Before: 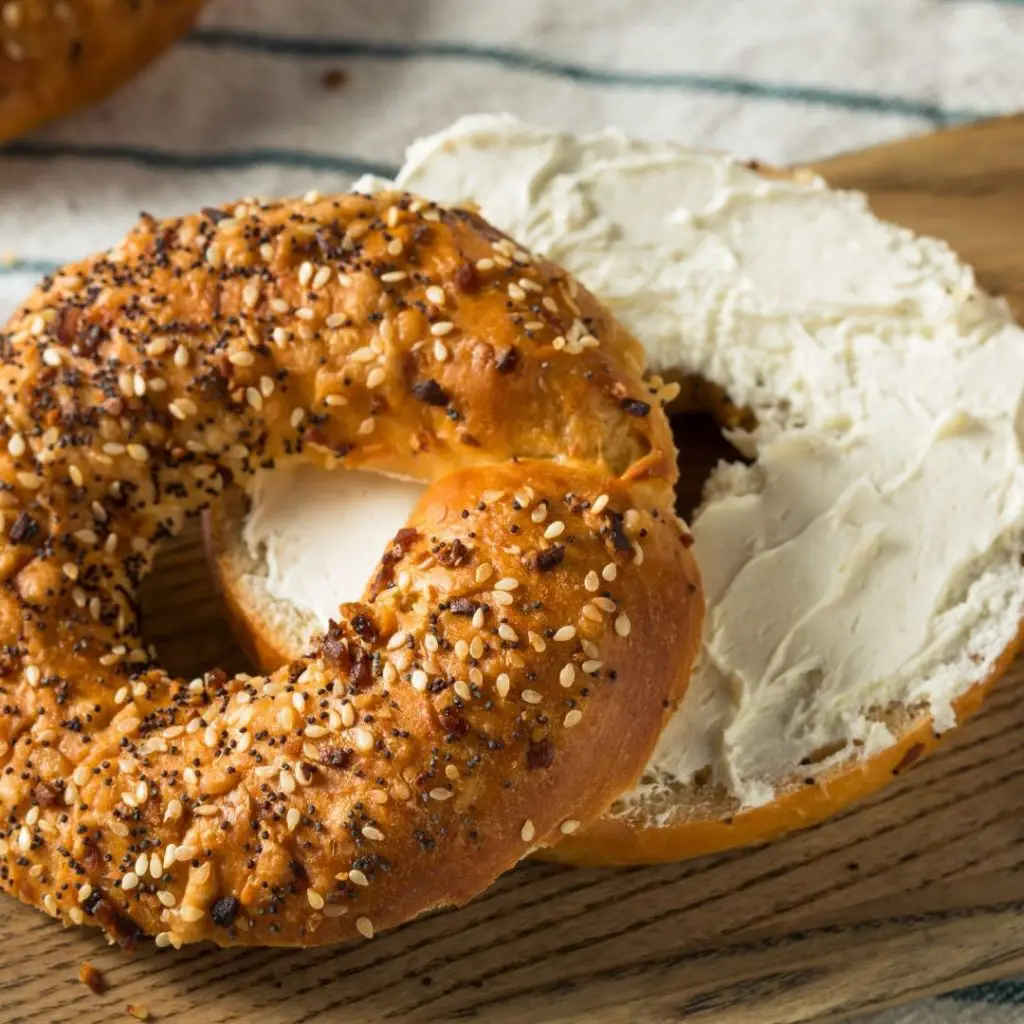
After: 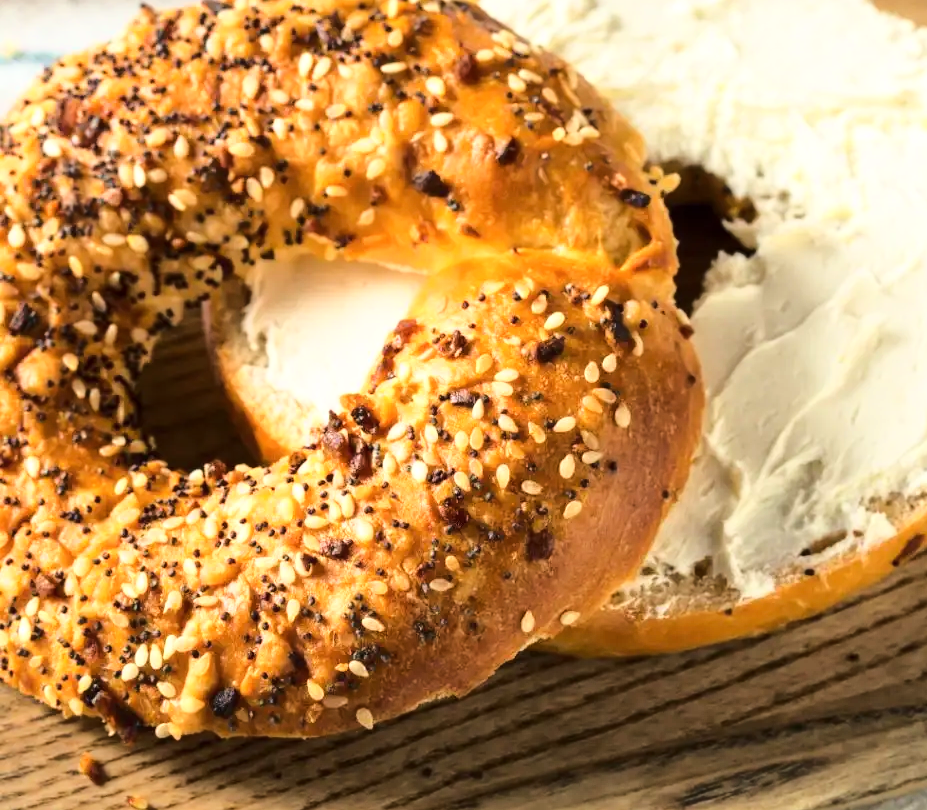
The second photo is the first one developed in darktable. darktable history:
crop: top 20.497%, right 9.38%, bottom 0.335%
color correction: highlights b* -0.061, saturation 0.987
base curve: curves: ch0 [(0, 0) (0.032, 0.037) (0.105, 0.228) (0.435, 0.76) (0.856, 0.983) (1, 1)], preserve colors average RGB
